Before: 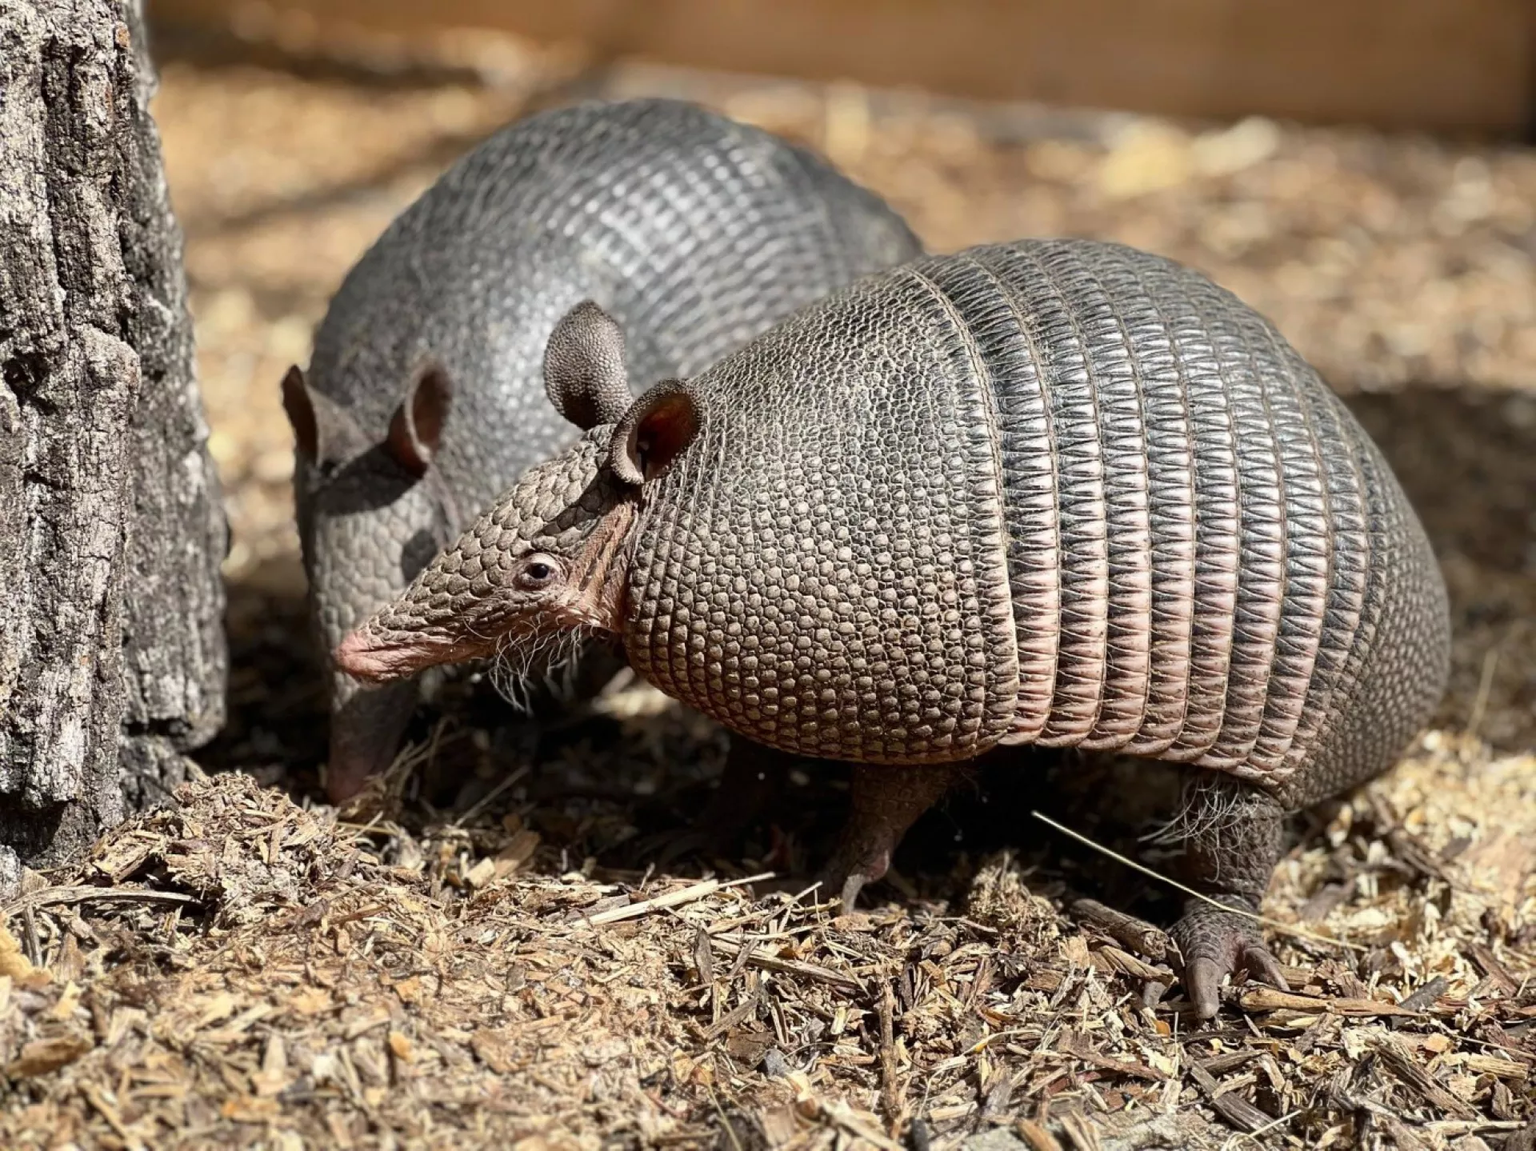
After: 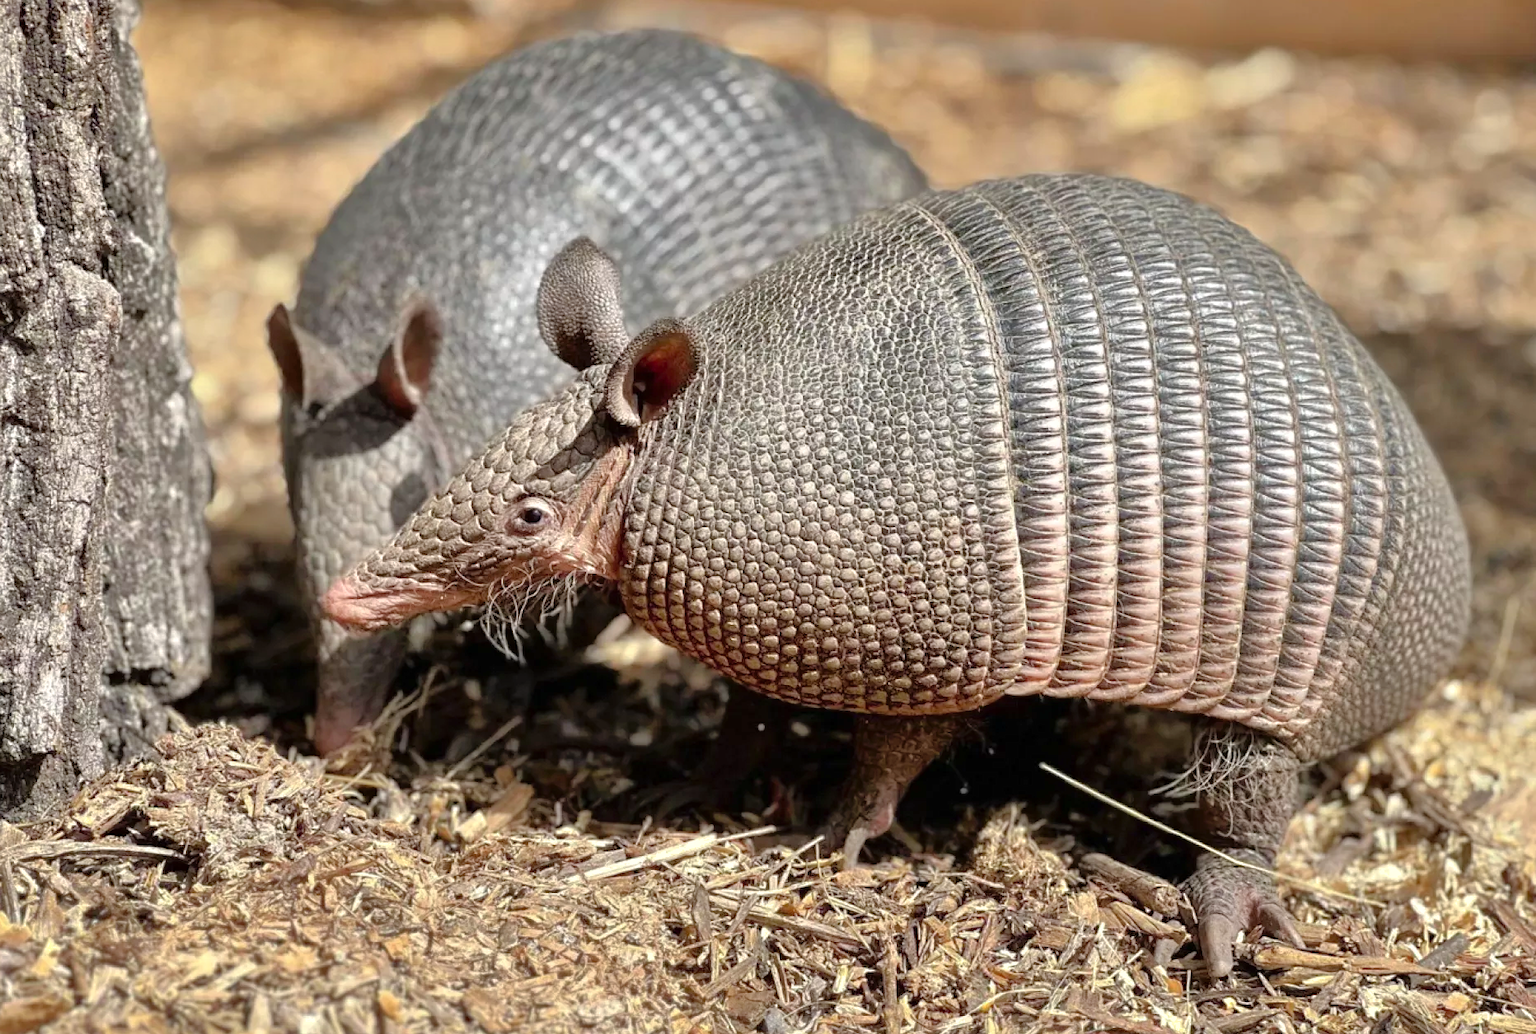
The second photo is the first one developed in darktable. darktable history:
shadows and highlights: on, module defaults
crop: left 1.507%, top 6.147%, right 1.379%, bottom 6.637%
tone equalizer: -7 EV 0.15 EV, -6 EV 0.6 EV, -5 EV 1.15 EV, -4 EV 1.33 EV, -3 EV 1.15 EV, -2 EV 0.6 EV, -1 EV 0.15 EV, mask exposure compensation -0.5 EV
